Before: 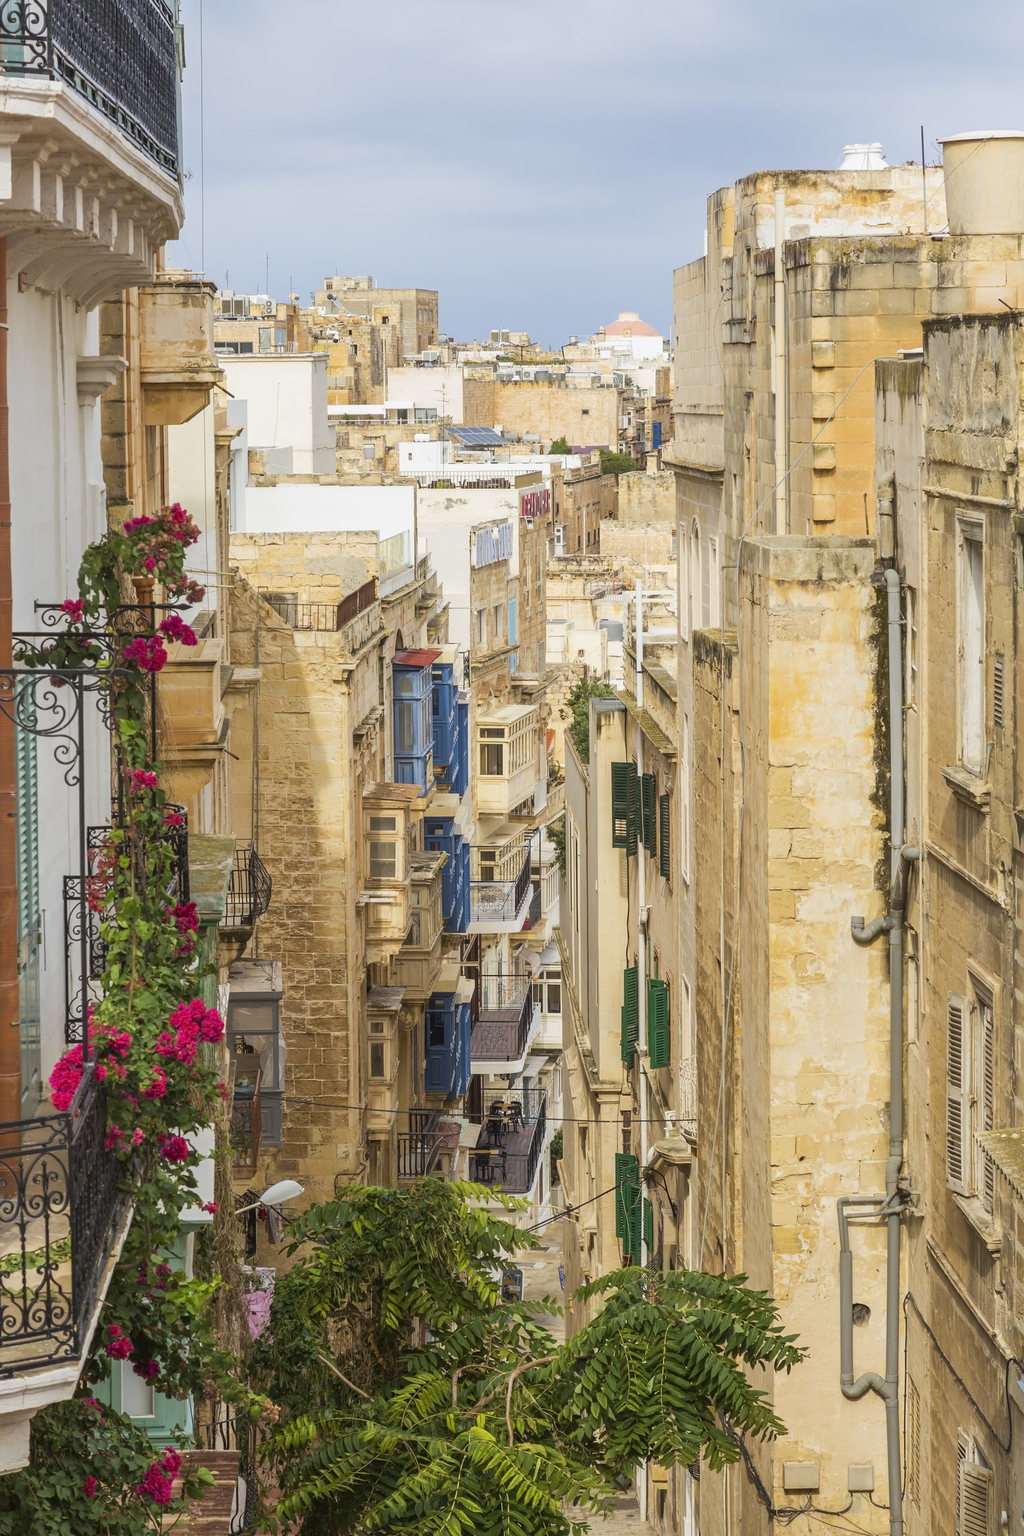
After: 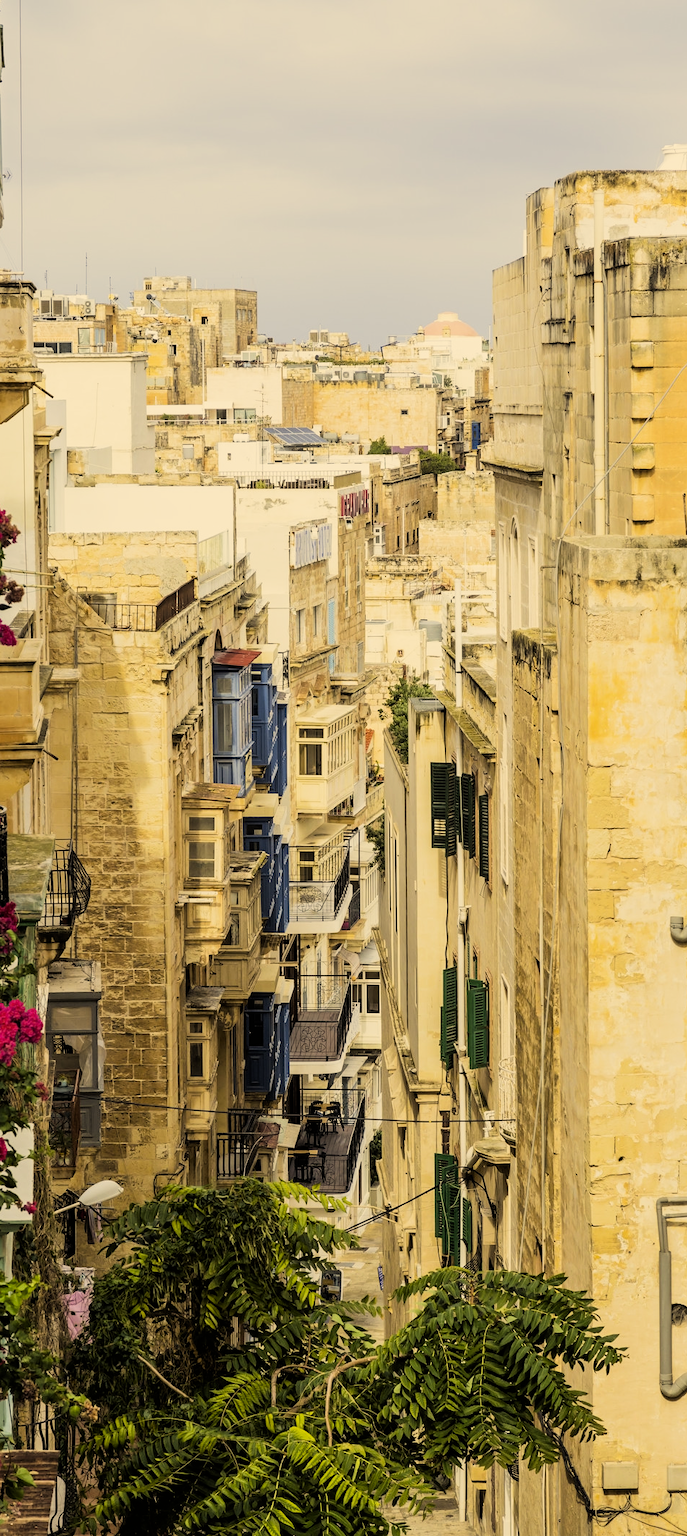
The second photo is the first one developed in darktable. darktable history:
crop and rotate: left 17.708%, right 15.068%
filmic rgb: black relative exposure -5.08 EV, white relative exposure 3.5 EV, hardness 3.17, contrast 1.495, highlights saturation mix -49.37%
color correction: highlights a* 2.57, highlights b* 23.13
